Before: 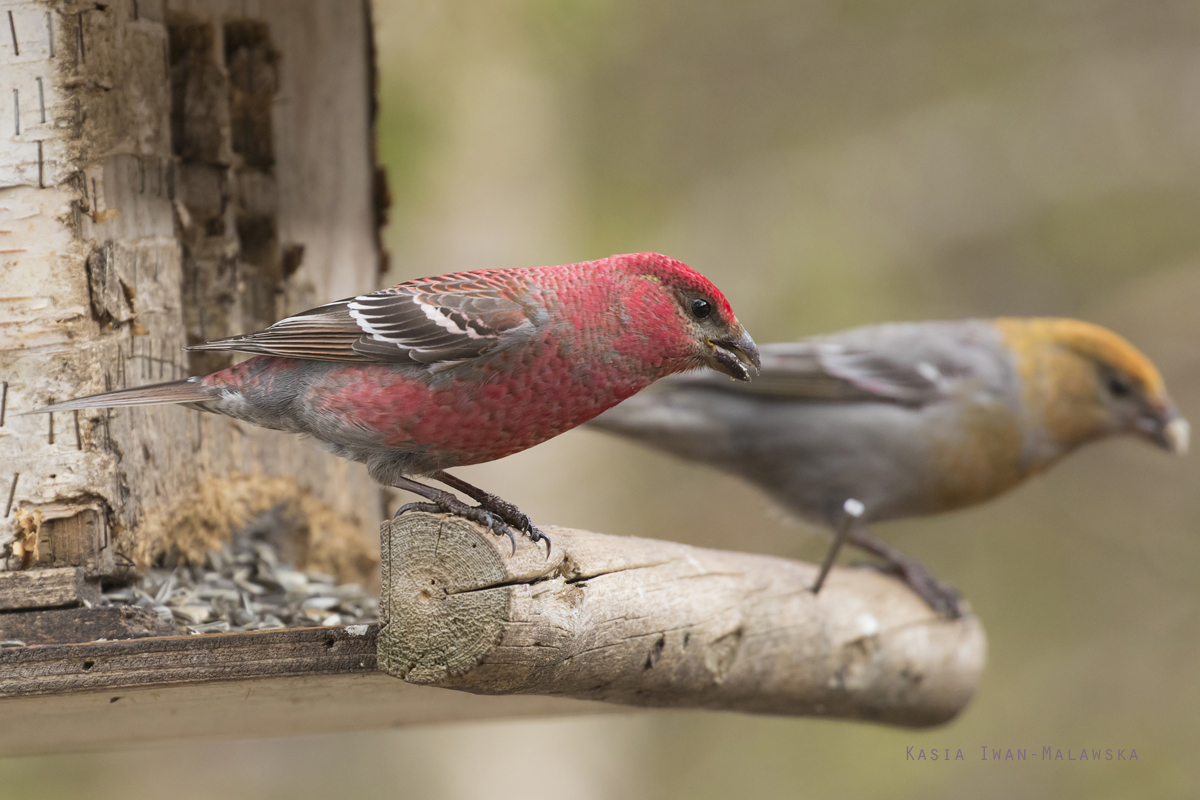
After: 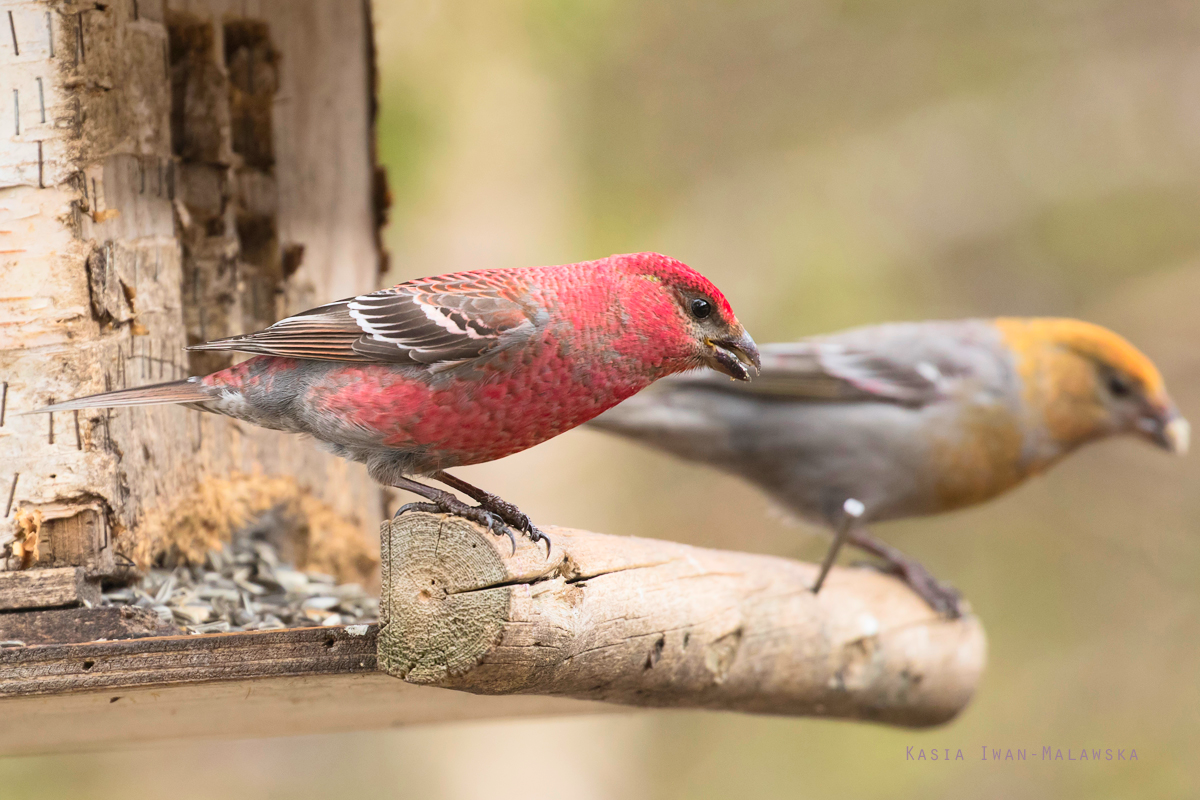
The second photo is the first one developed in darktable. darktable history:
shadows and highlights: shadows 30.88, highlights 0.485, soften with gaussian
contrast brightness saturation: contrast 0.197, brightness 0.162, saturation 0.219
